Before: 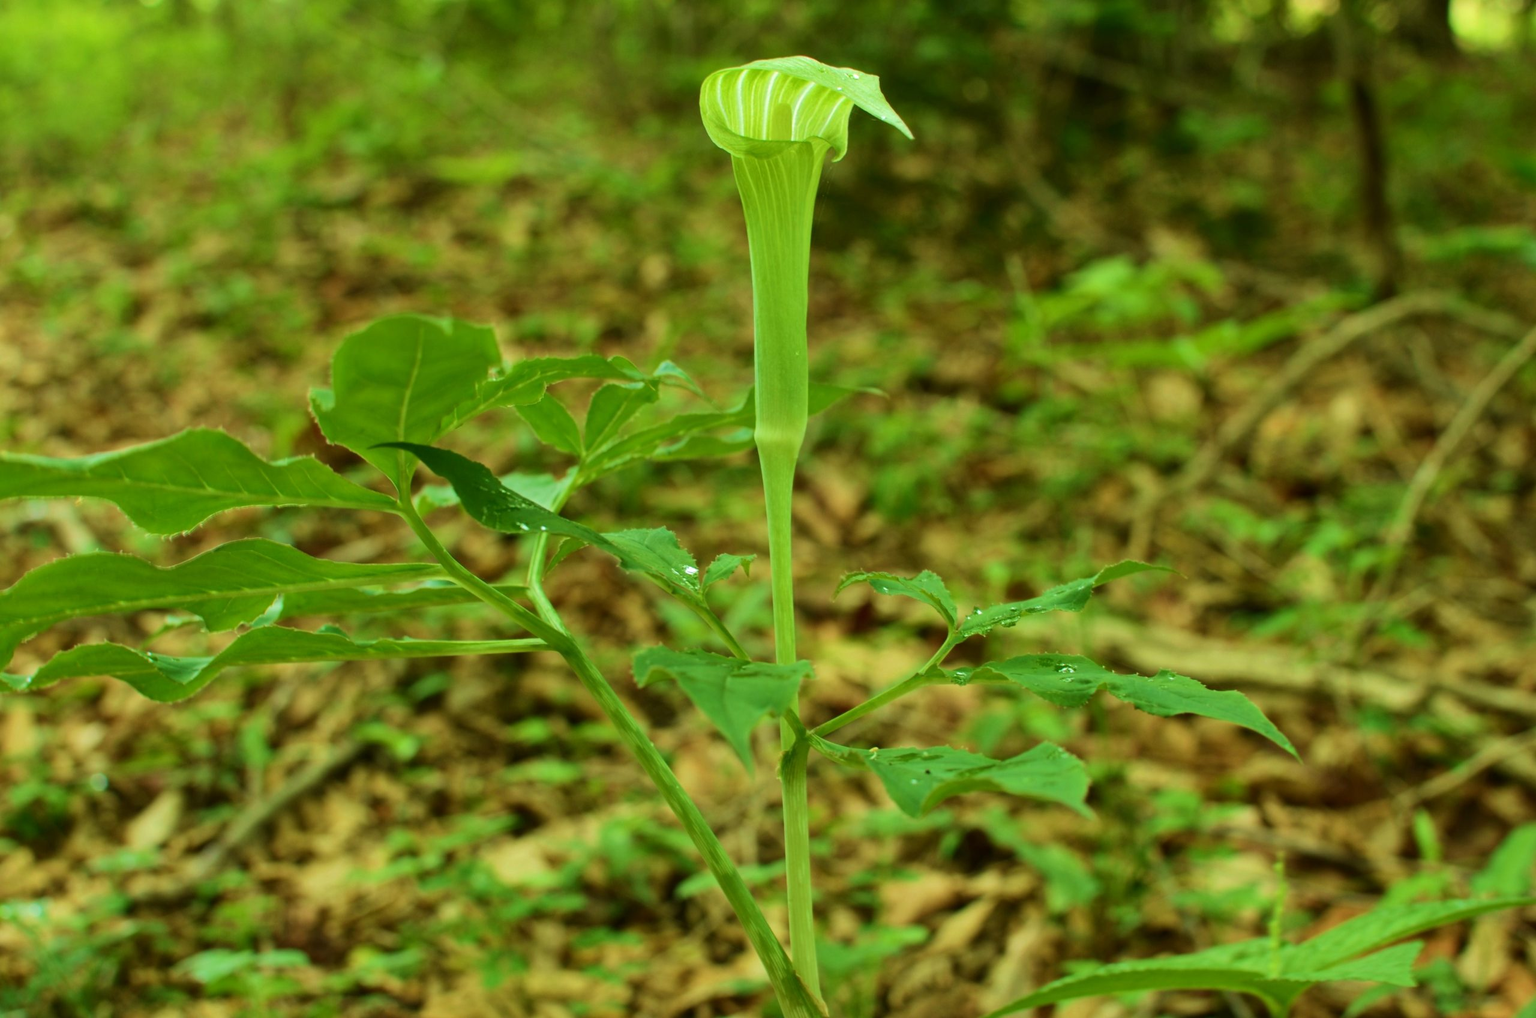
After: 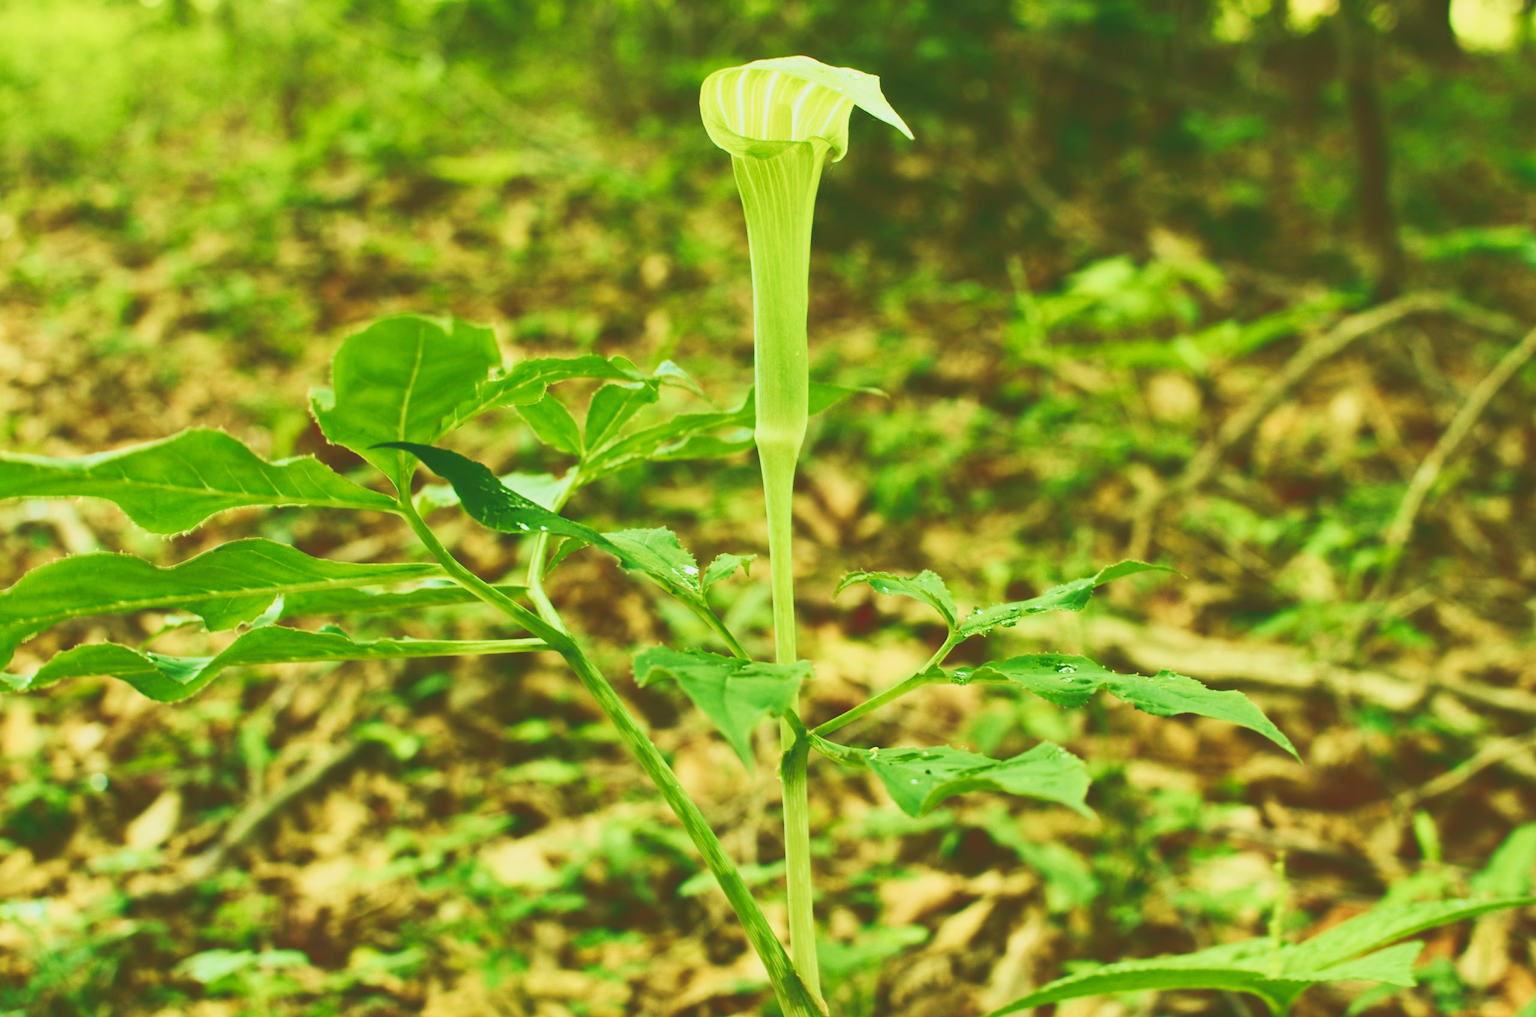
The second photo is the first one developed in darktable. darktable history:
tone curve: curves: ch0 [(0, 0.11) (0.181, 0.223) (0.405, 0.46) (0.456, 0.528) (0.634, 0.728) (0.877, 0.89) (0.984, 0.935)]; ch1 [(0, 0.052) (0.443, 0.43) (0.492, 0.485) (0.566, 0.579) (0.595, 0.625) (0.608, 0.654) (0.65, 0.708) (1, 0.961)]; ch2 [(0, 0) (0.33, 0.301) (0.421, 0.443) (0.447, 0.489) (0.495, 0.492) (0.537, 0.57) (0.586, 0.591) (0.663, 0.686) (1, 1)], preserve colors none
base curve: curves: ch0 [(0, 0.036) (0.007, 0.037) (0.604, 0.887) (1, 1)]
